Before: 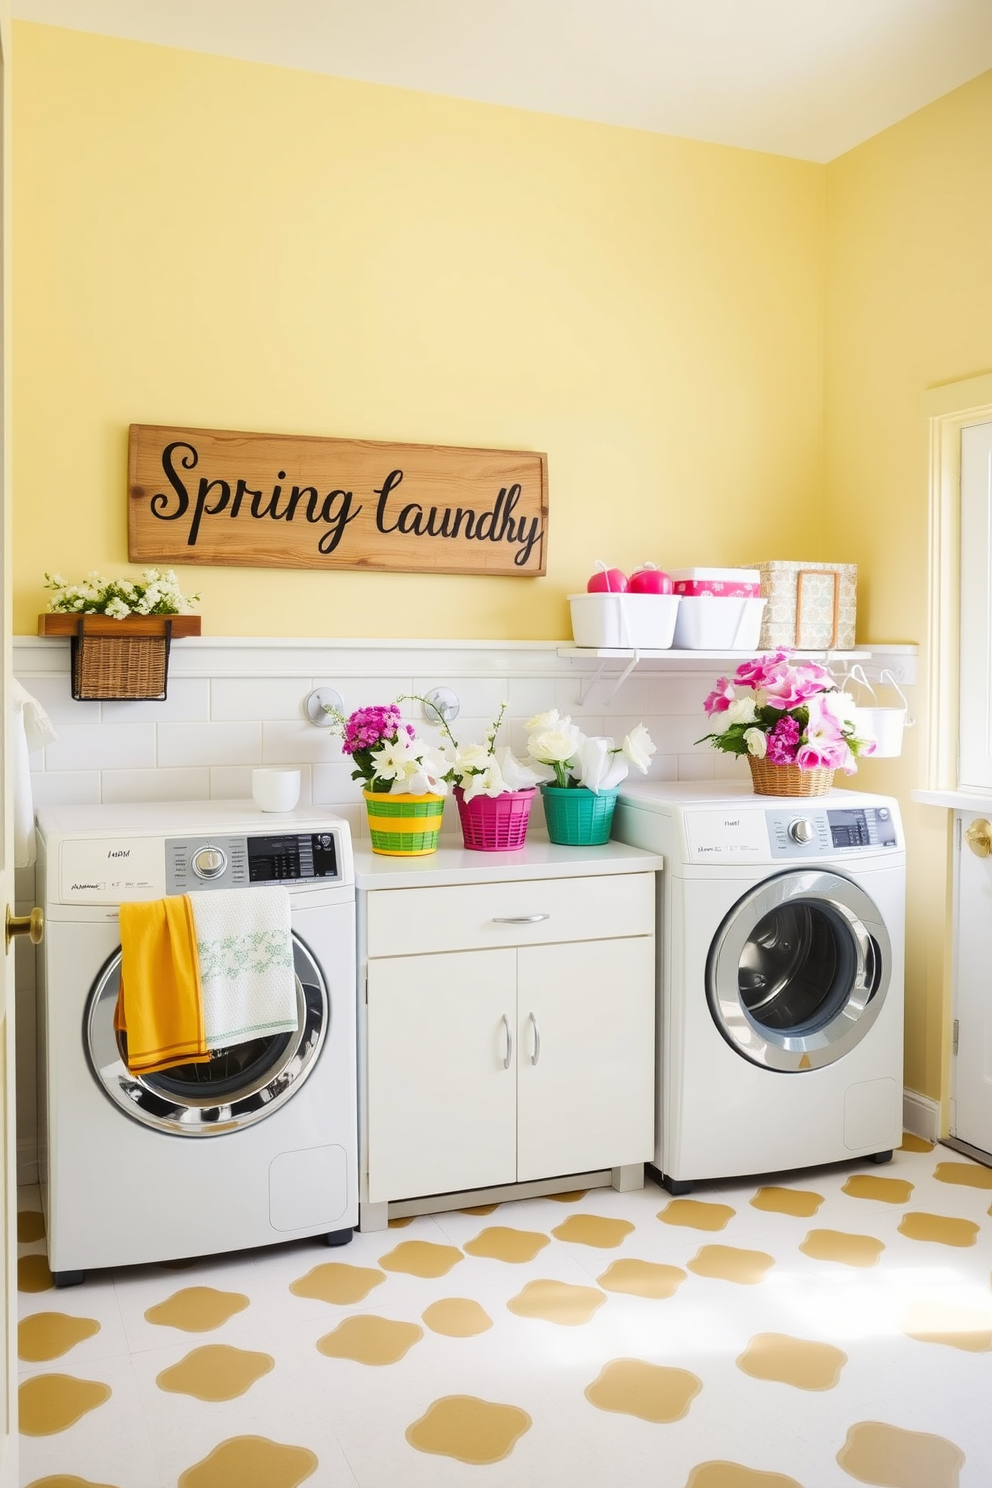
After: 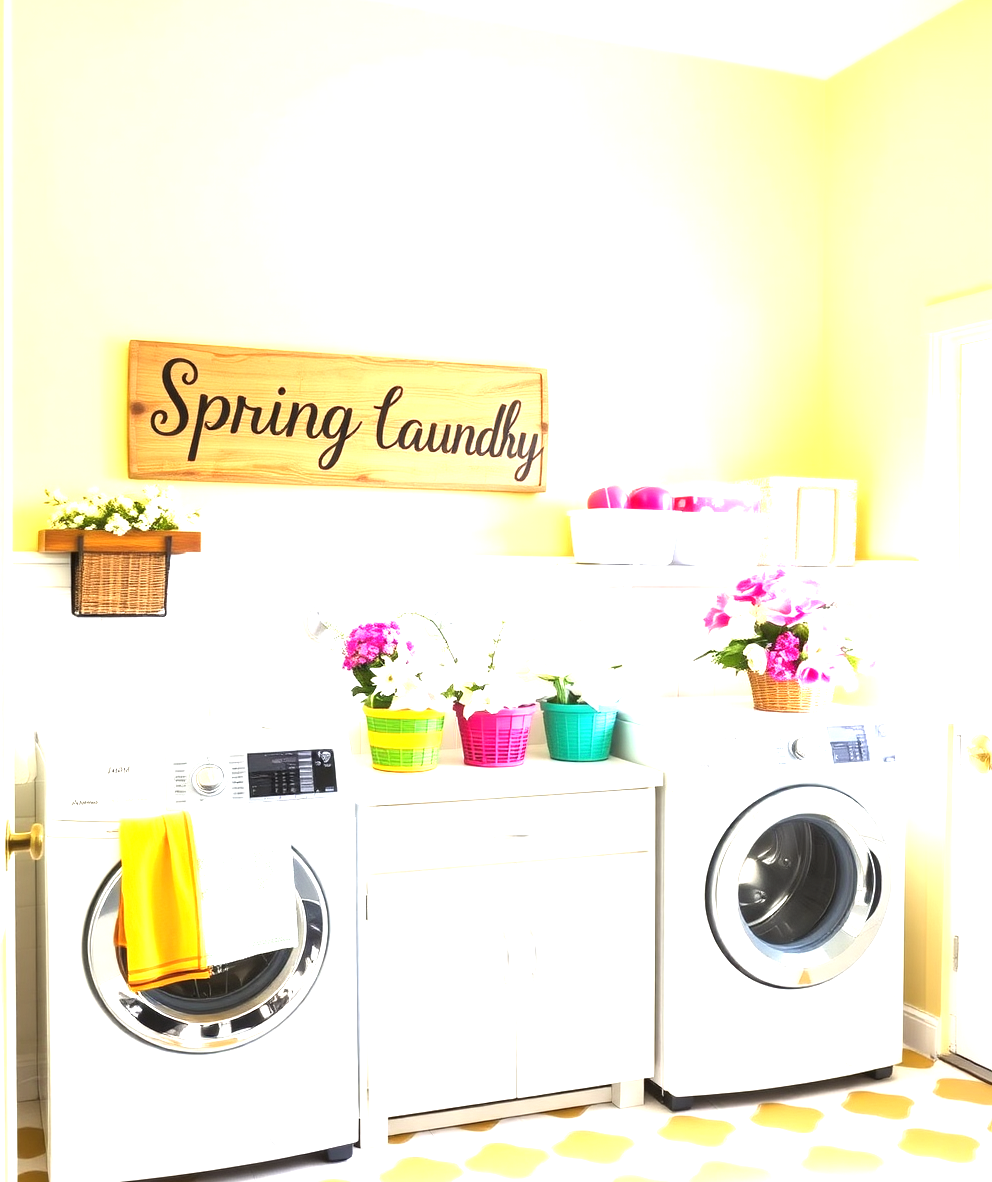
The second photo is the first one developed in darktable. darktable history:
crop and rotate: top 5.653%, bottom 14.881%
exposure: black level correction 0, exposure 1.46 EV, compensate highlight preservation false
